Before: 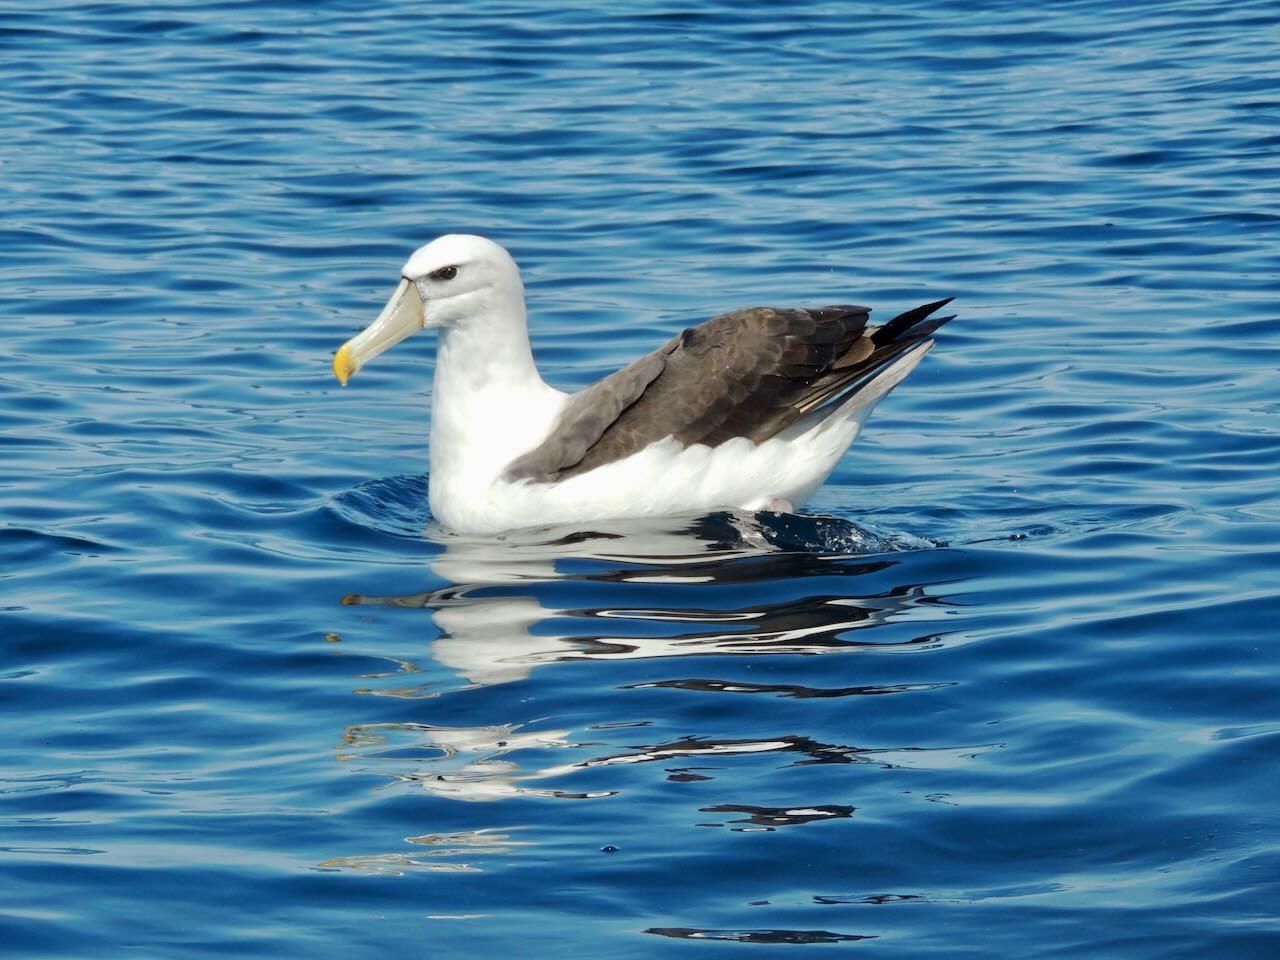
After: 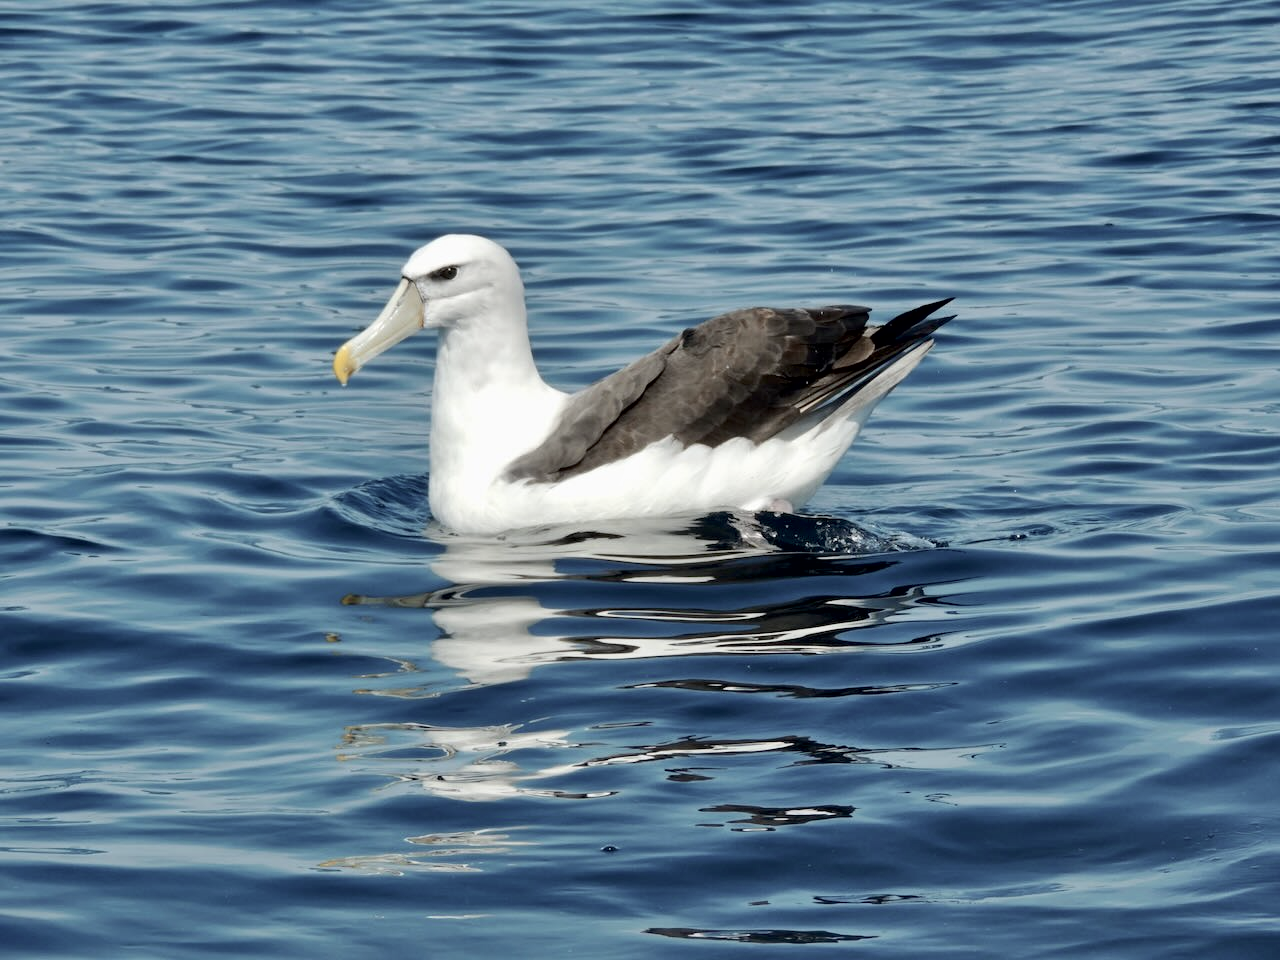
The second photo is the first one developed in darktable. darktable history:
white balance: emerald 1
shadows and highlights: highlights color adjustment 0%, low approximation 0.01, soften with gaussian
exposure: black level correction 0.007, compensate highlight preservation false
contrast brightness saturation: contrast 0.1, saturation -0.36
